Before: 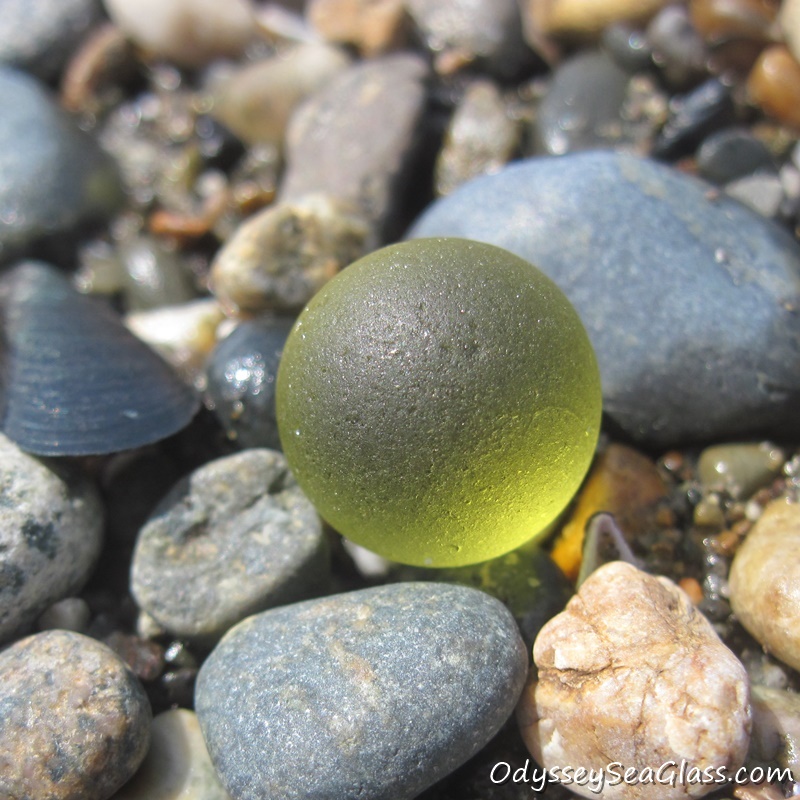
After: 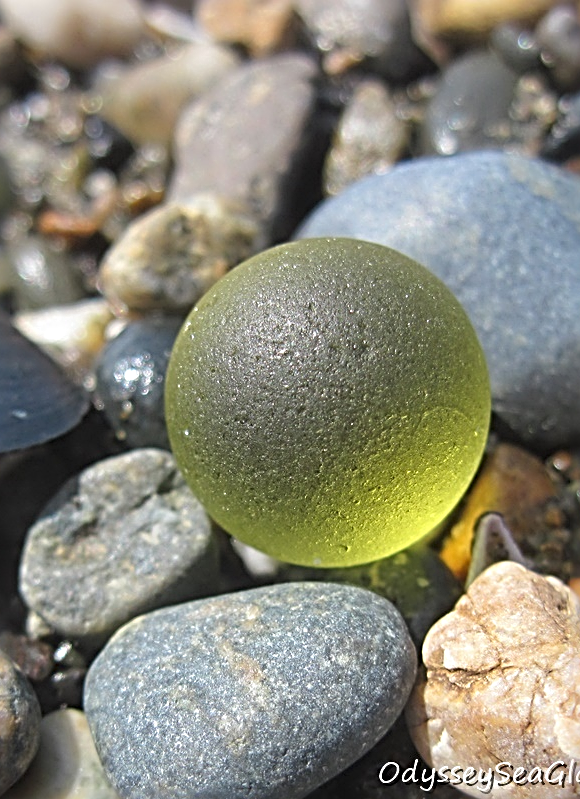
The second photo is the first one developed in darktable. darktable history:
sharpen: radius 3.656, amount 0.92
crop: left 13.881%, top 0%, right 13.372%
